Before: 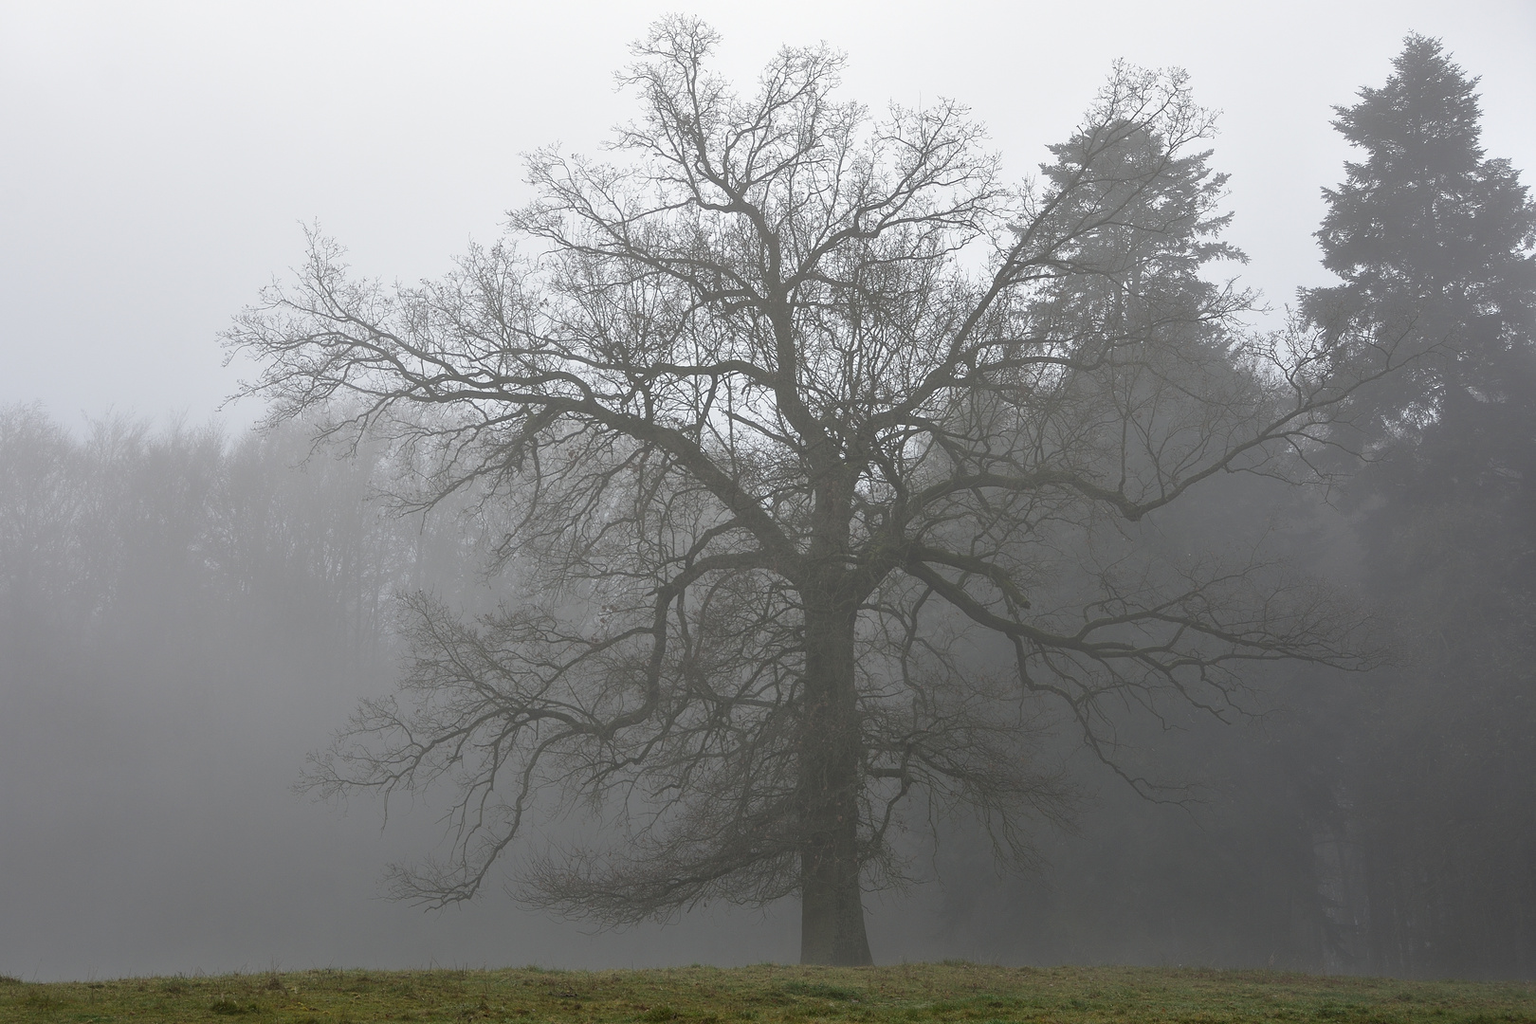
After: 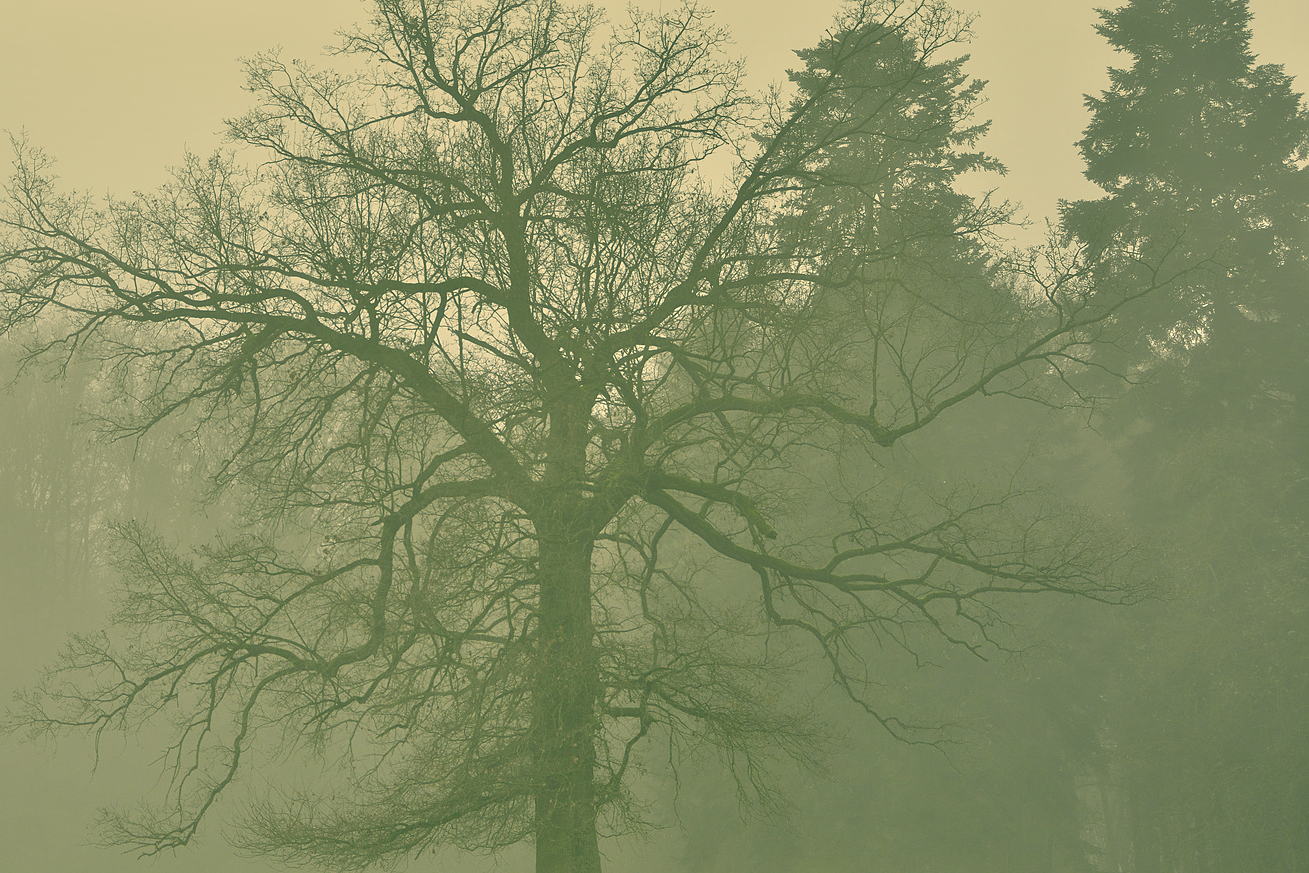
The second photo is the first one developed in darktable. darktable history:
tone equalizer: -7 EV 0.15 EV, -6 EV 0.6 EV, -5 EV 1.15 EV, -4 EV 1.33 EV, -3 EV 1.15 EV, -2 EV 0.6 EV, -1 EV 0.15 EV, mask exposure compensation -0.5 EV
crop: left 19.159%, top 9.58%, bottom 9.58%
color correction: highlights a* 5.62, highlights b* 33.57, shadows a* -25.86, shadows b* 4.02
sharpen: amount 0.2
contrast brightness saturation: contrast 0.01, saturation -0.05
color balance rgb: perceptual saturation grading › global saturation 20%, perceptual saturation grading › highlights -25%, perceptual saturation grading › shadows 25%
graduated density: on, module defaults
